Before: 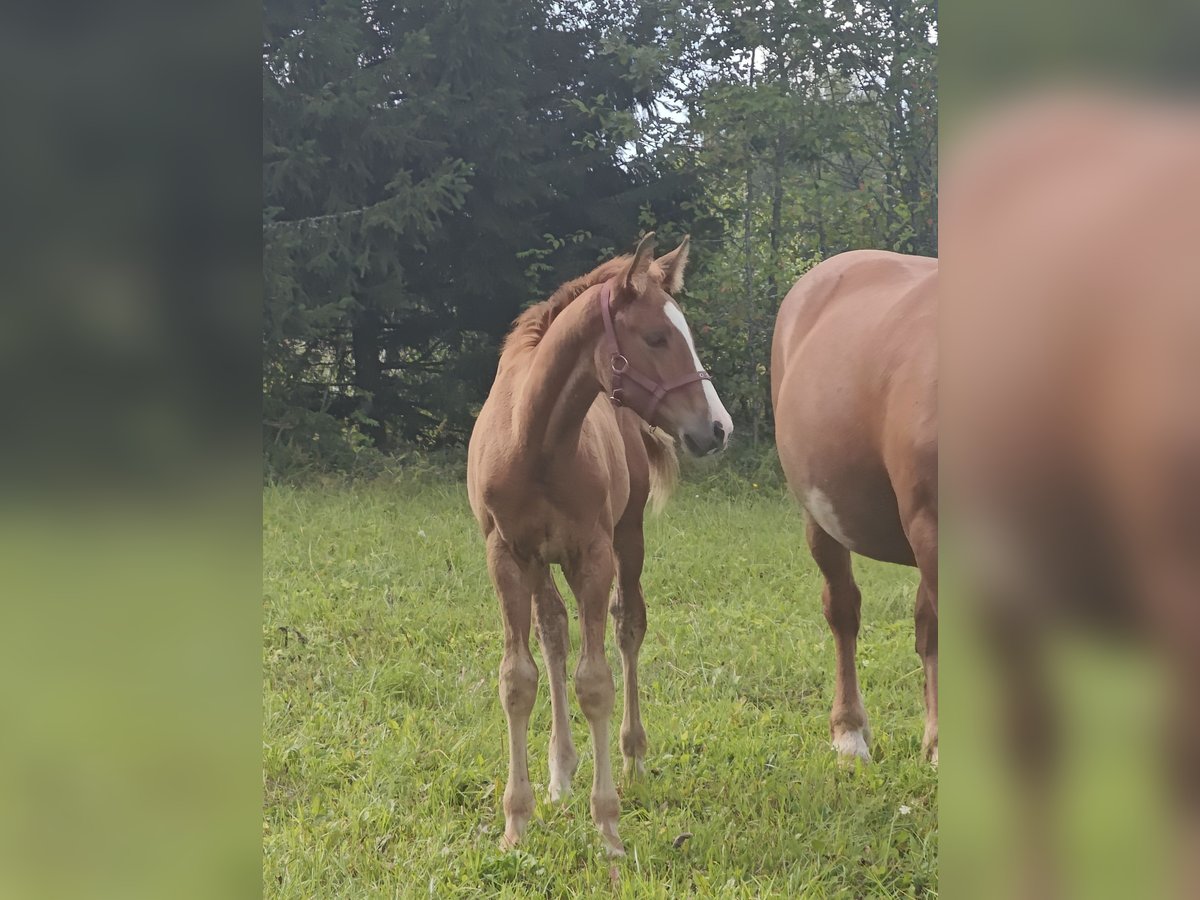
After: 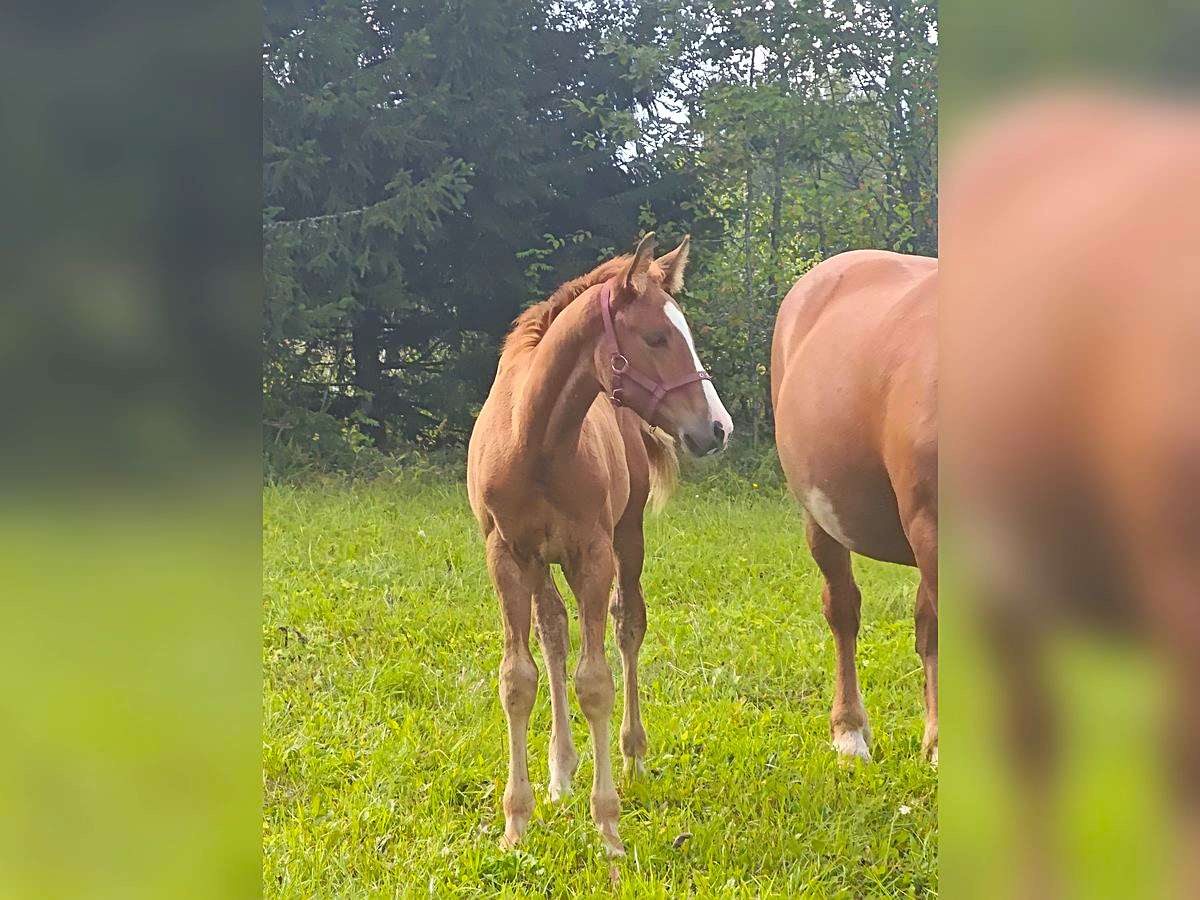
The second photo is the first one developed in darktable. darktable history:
sharpen: on, module defaults
color balance rgb: linear chroma grading › global chroma 15.186%, perceptual saturation grading › global saturation 30.913%
exposure: black level correction 0.001, exposure 0.499 EV, compensate highlight preservation false
